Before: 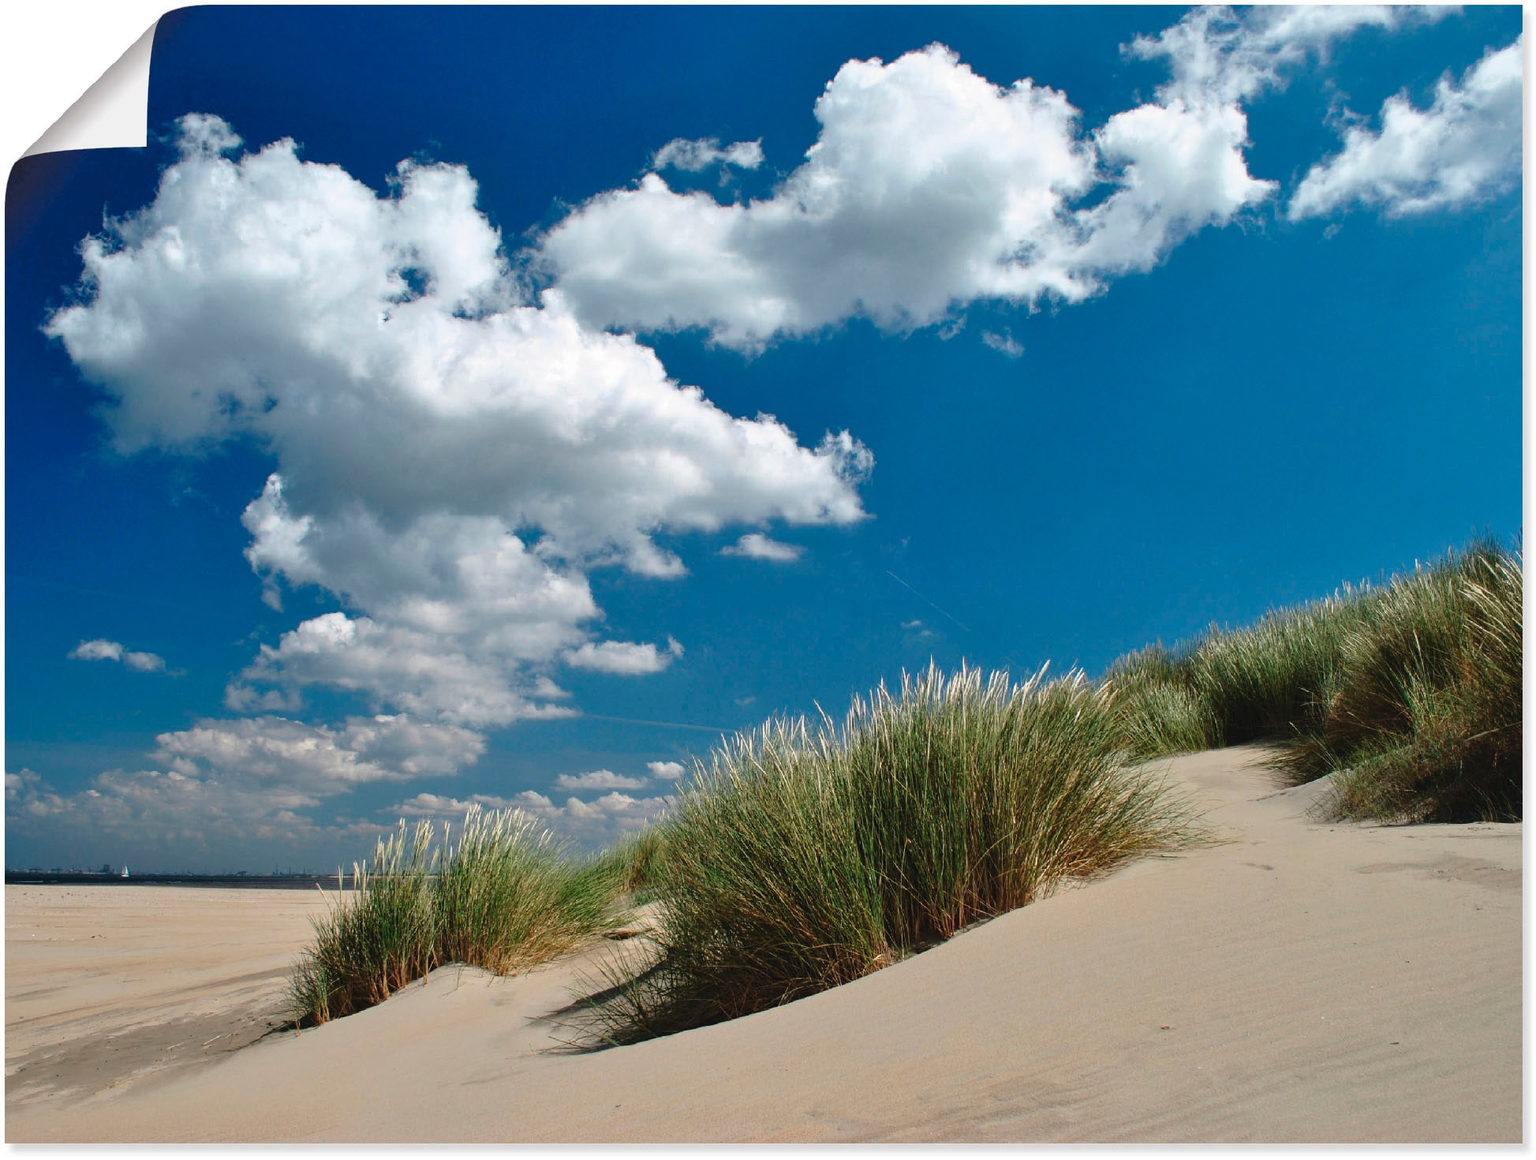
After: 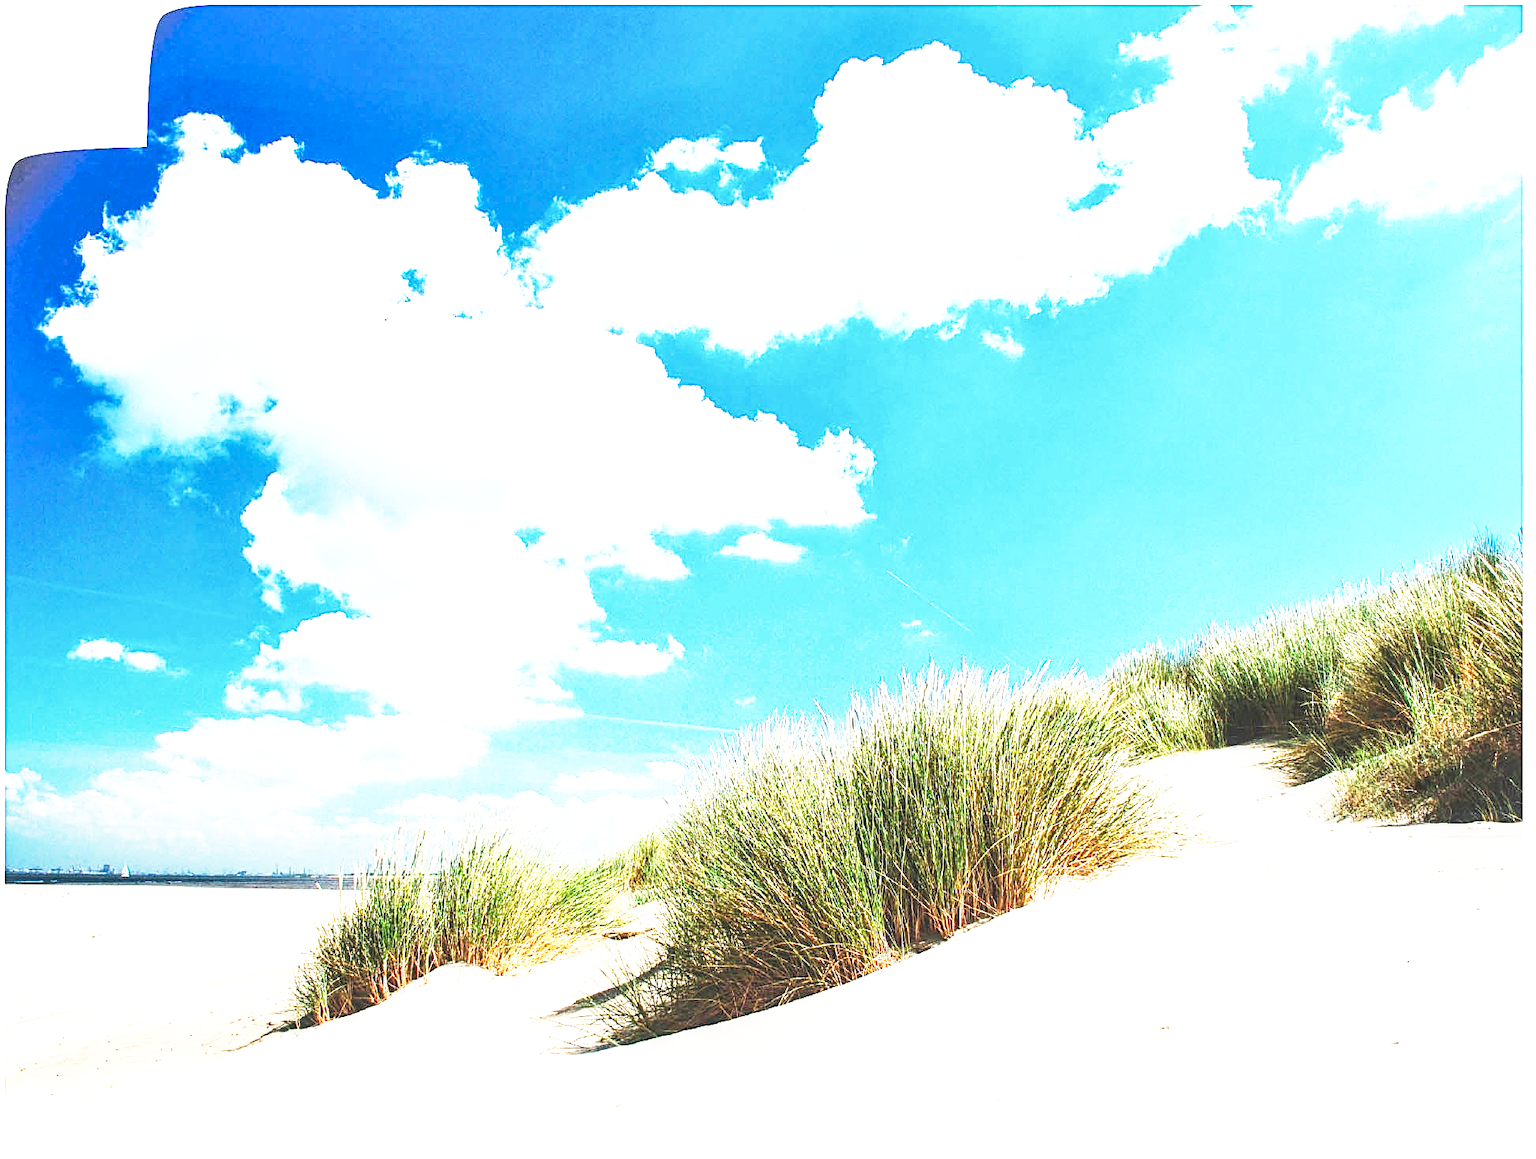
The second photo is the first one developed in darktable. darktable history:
base curve: curves: ch0 [(0, 0) (0.495, 0.917) (1, 1)], preserve colors none
local contrast: detail 130%
sharpen: on, module defaults
exposure: black level correction 0, exposure 1.917 EV, compensate highlight preservation false
